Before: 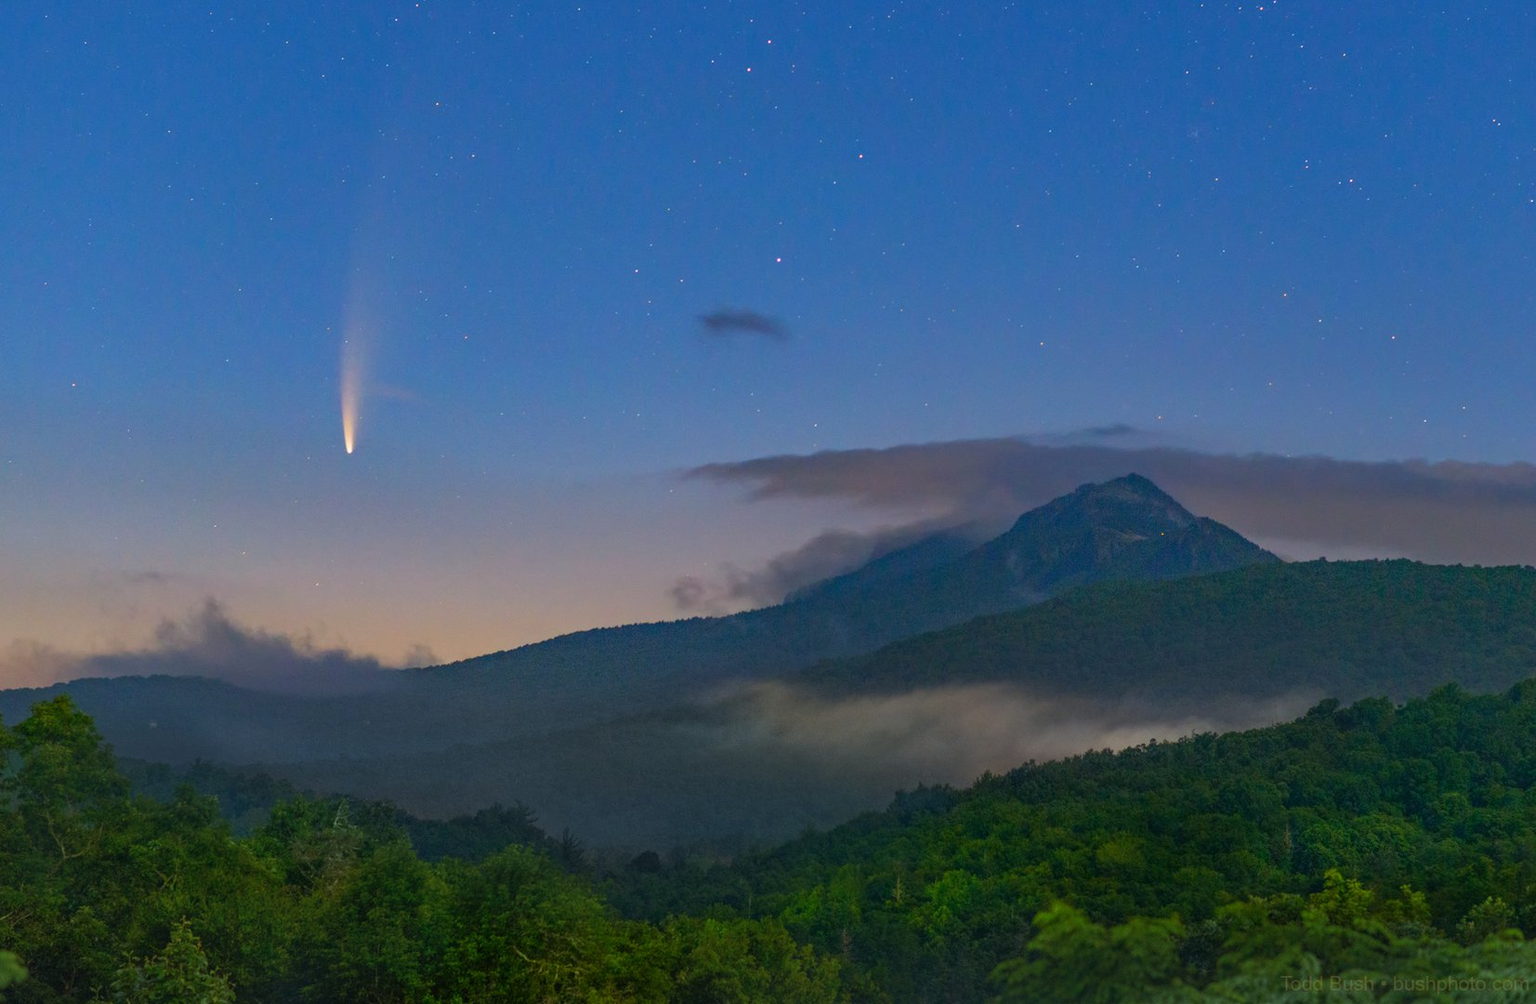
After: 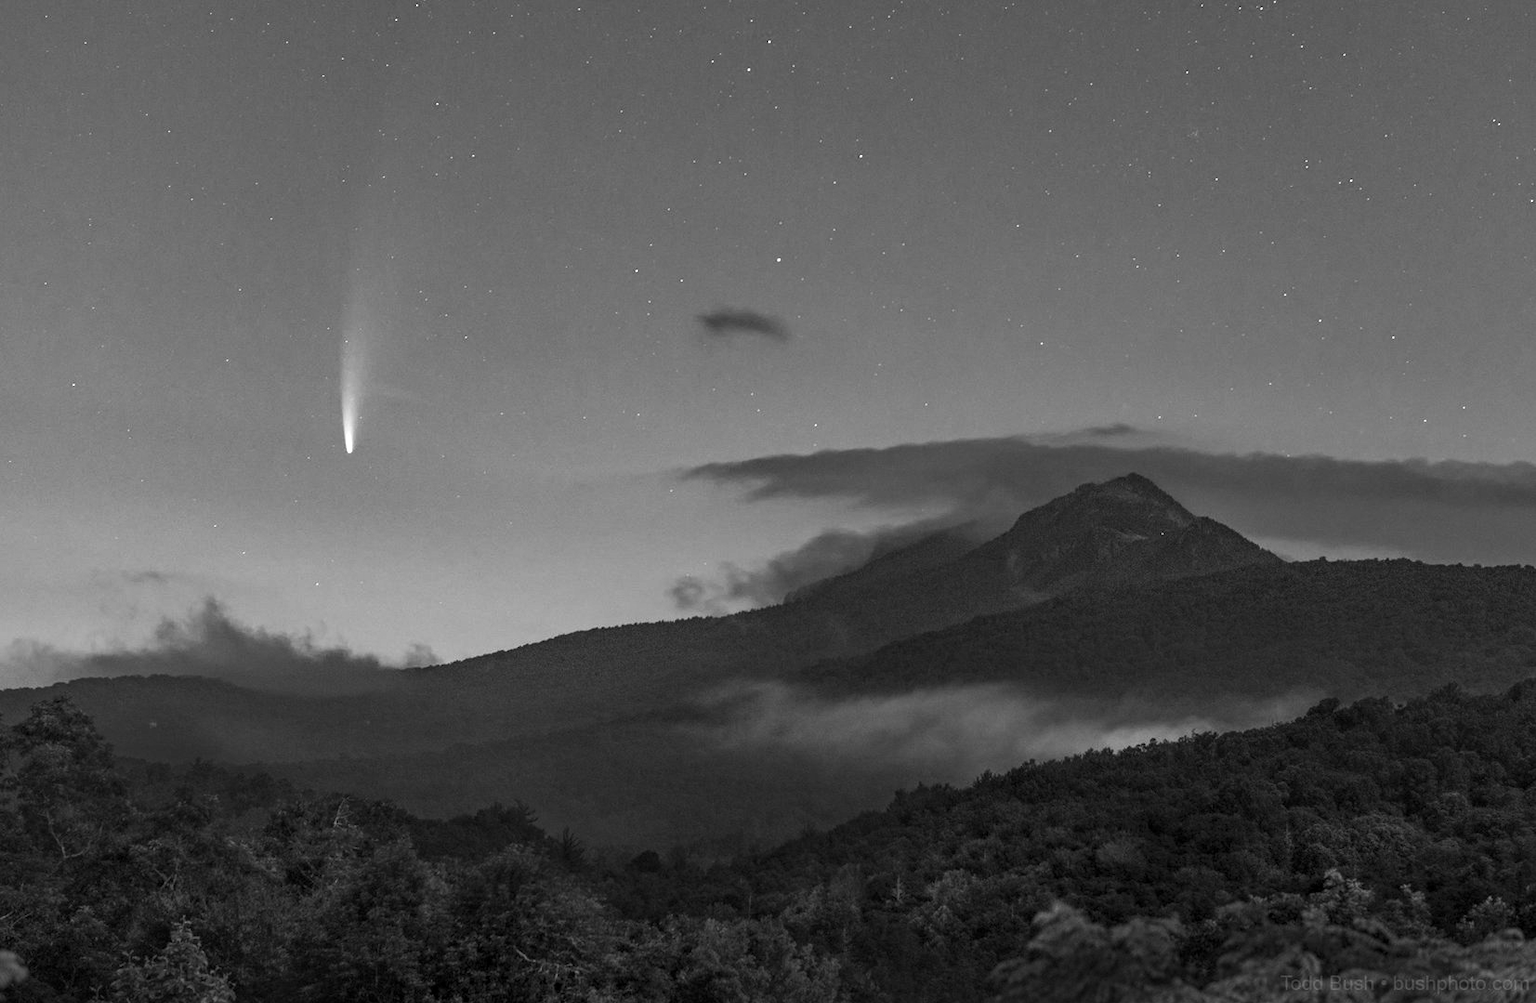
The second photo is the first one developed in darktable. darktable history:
contrast brightness saturation: saturation -0.998
color balance rgb: global offset › chroma 0.068%, global offset › hue 253.73°, perceptual saturation grading › global saturation 15.999%, perceptual brilliance grading › highlights 4.759%, perceptual brilliance grading › shadows -9.683%
local contrast: on, module defaults
tone equalizer: -8 EV -0.389 EV, -7 EV -0.406 EV, -6 EV -0.33 EV, -5 EV -0.21 EV, -3 EV 0.208 EV, -2 EV 0.342 EV, -1 EV 0.384 EV, +0 EV 0.426 EV, edges refinement/feathering 500, mask exposure compensation -1.57 EV, preserve details no
